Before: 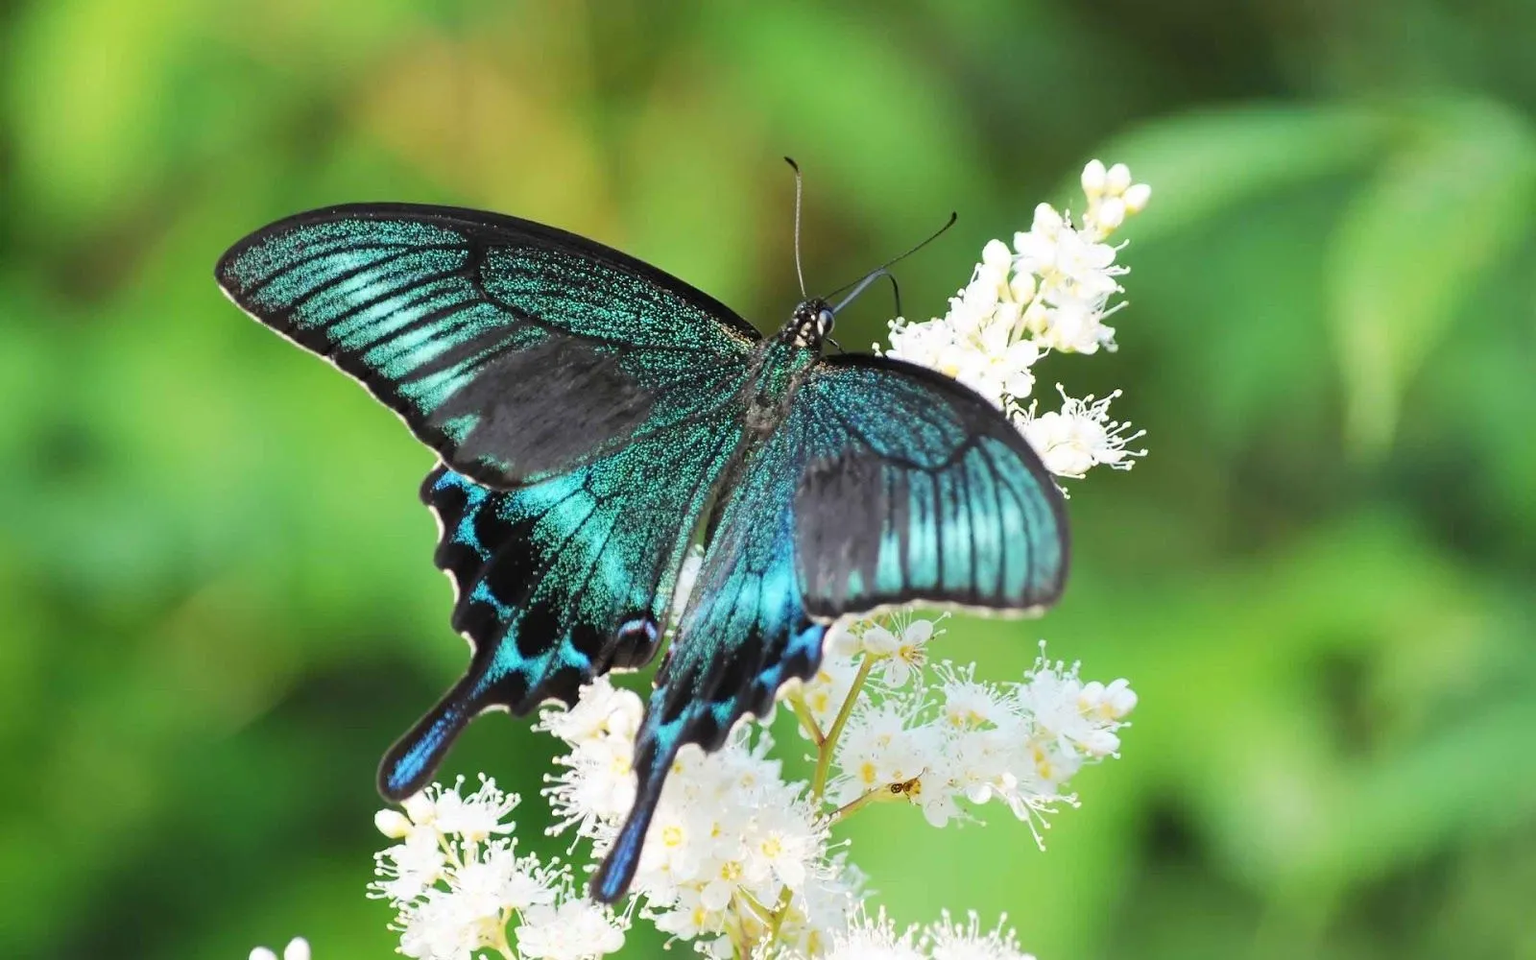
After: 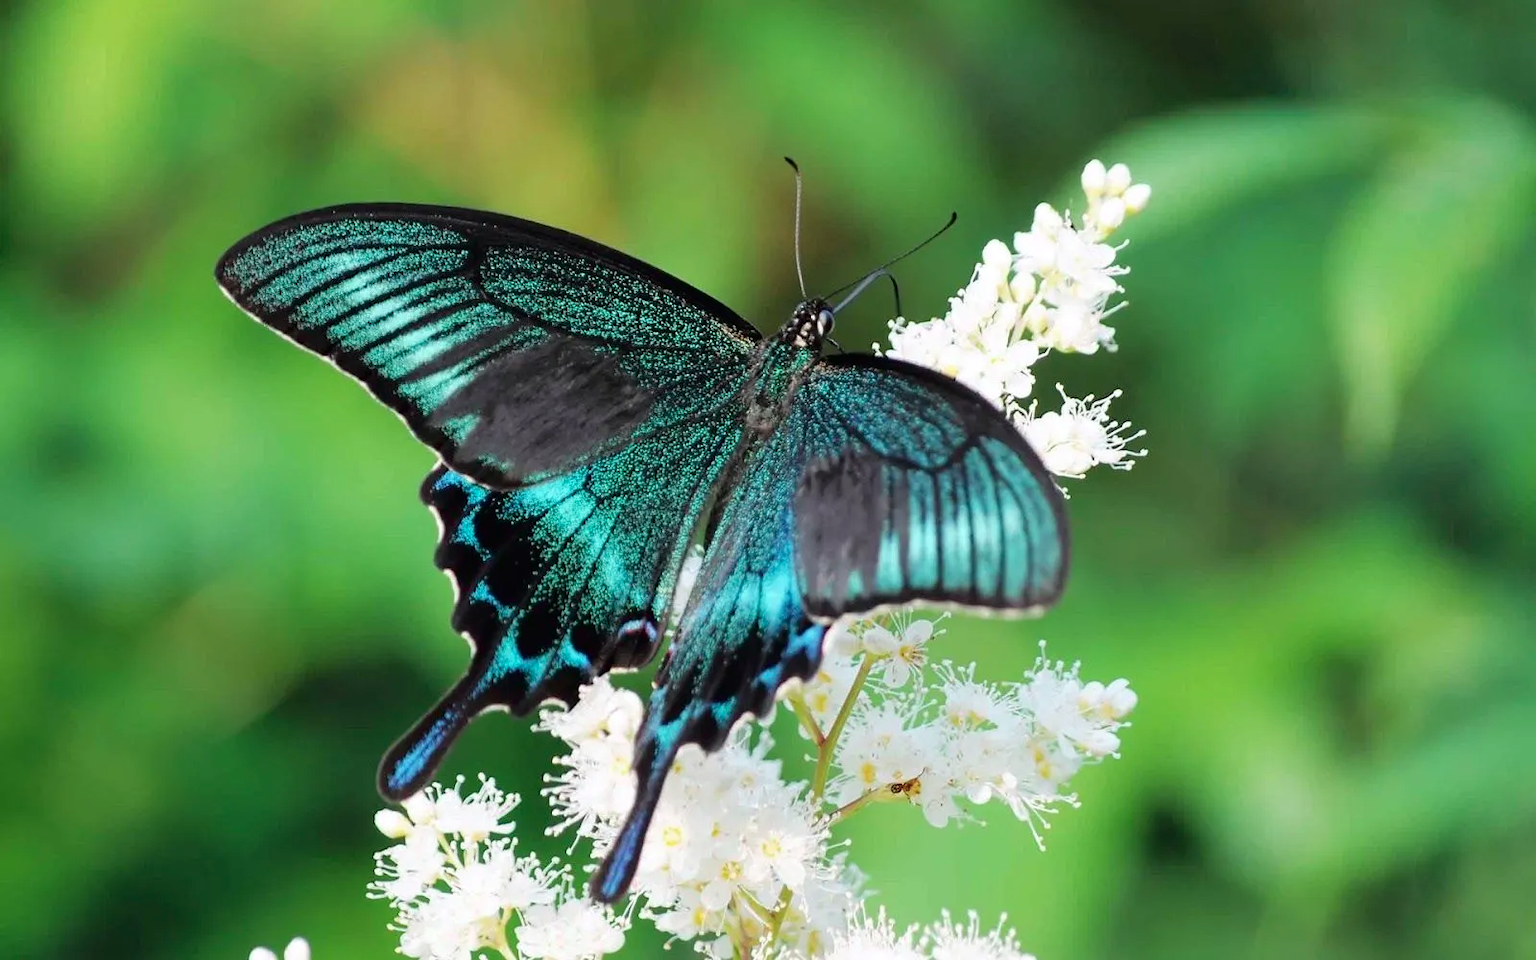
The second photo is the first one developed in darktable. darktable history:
tone curve: curves: ch0 [(0, 0) (0.106, 0.041) (0.256, 0.197) (0.37, 0.336) (0.513, 0.481) (0.667, 0.629) (1, 1)]; ch1 [(0, 0) (0.502, 0.505) (0.553, 0.577) (1, 1)]; ch2 [(0, 0) (0.5, 0.495) (0.56, 0.544) (1, 1)], color space Lab, independent channels, preserve colors none
